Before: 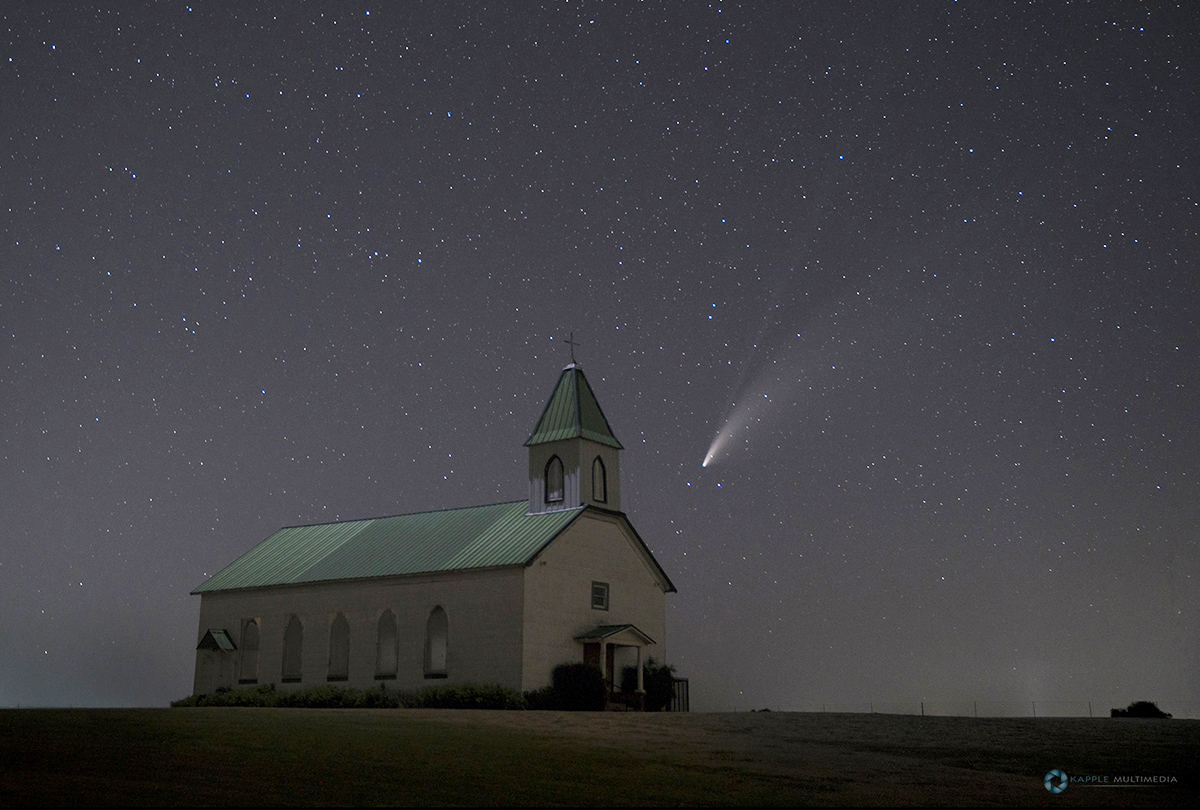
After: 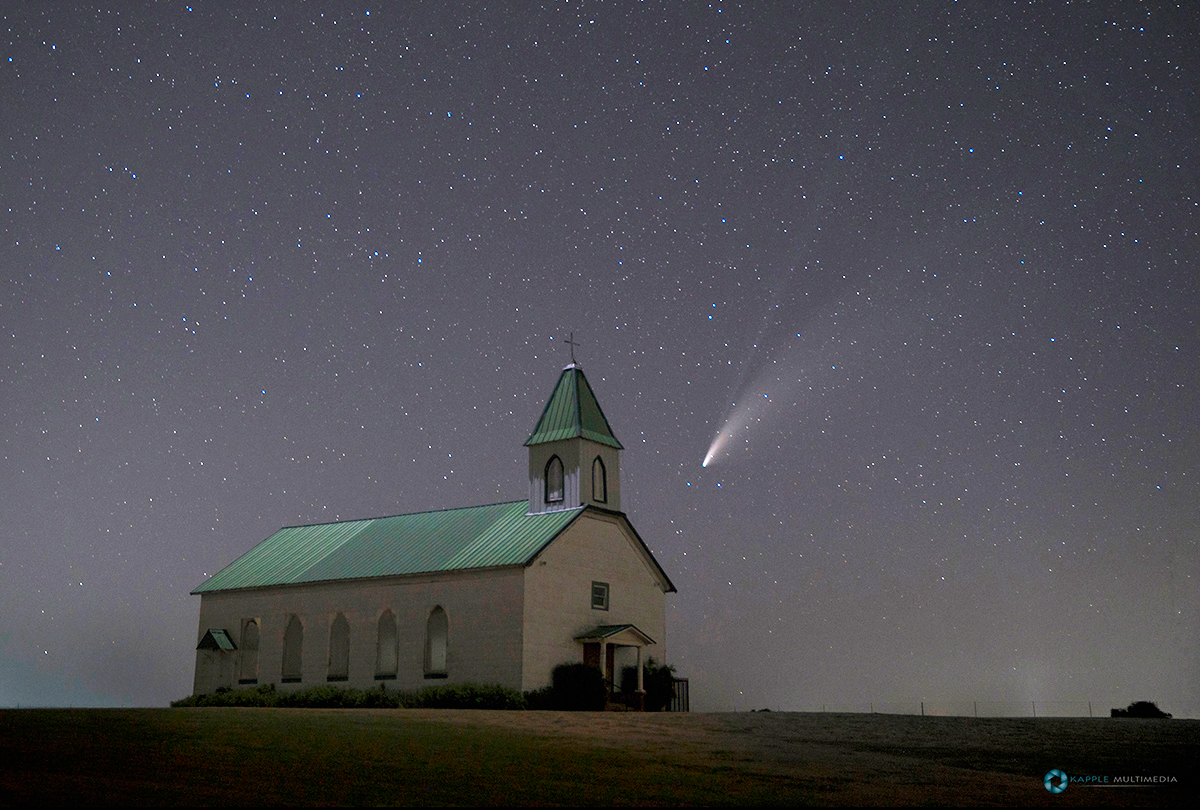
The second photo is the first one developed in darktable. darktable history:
contrast brightness saturation: saturation 0.1
exposure: black level correction 0, exposure 0.7 EV, compensate exposure bias true, compensate highlight preservation false
